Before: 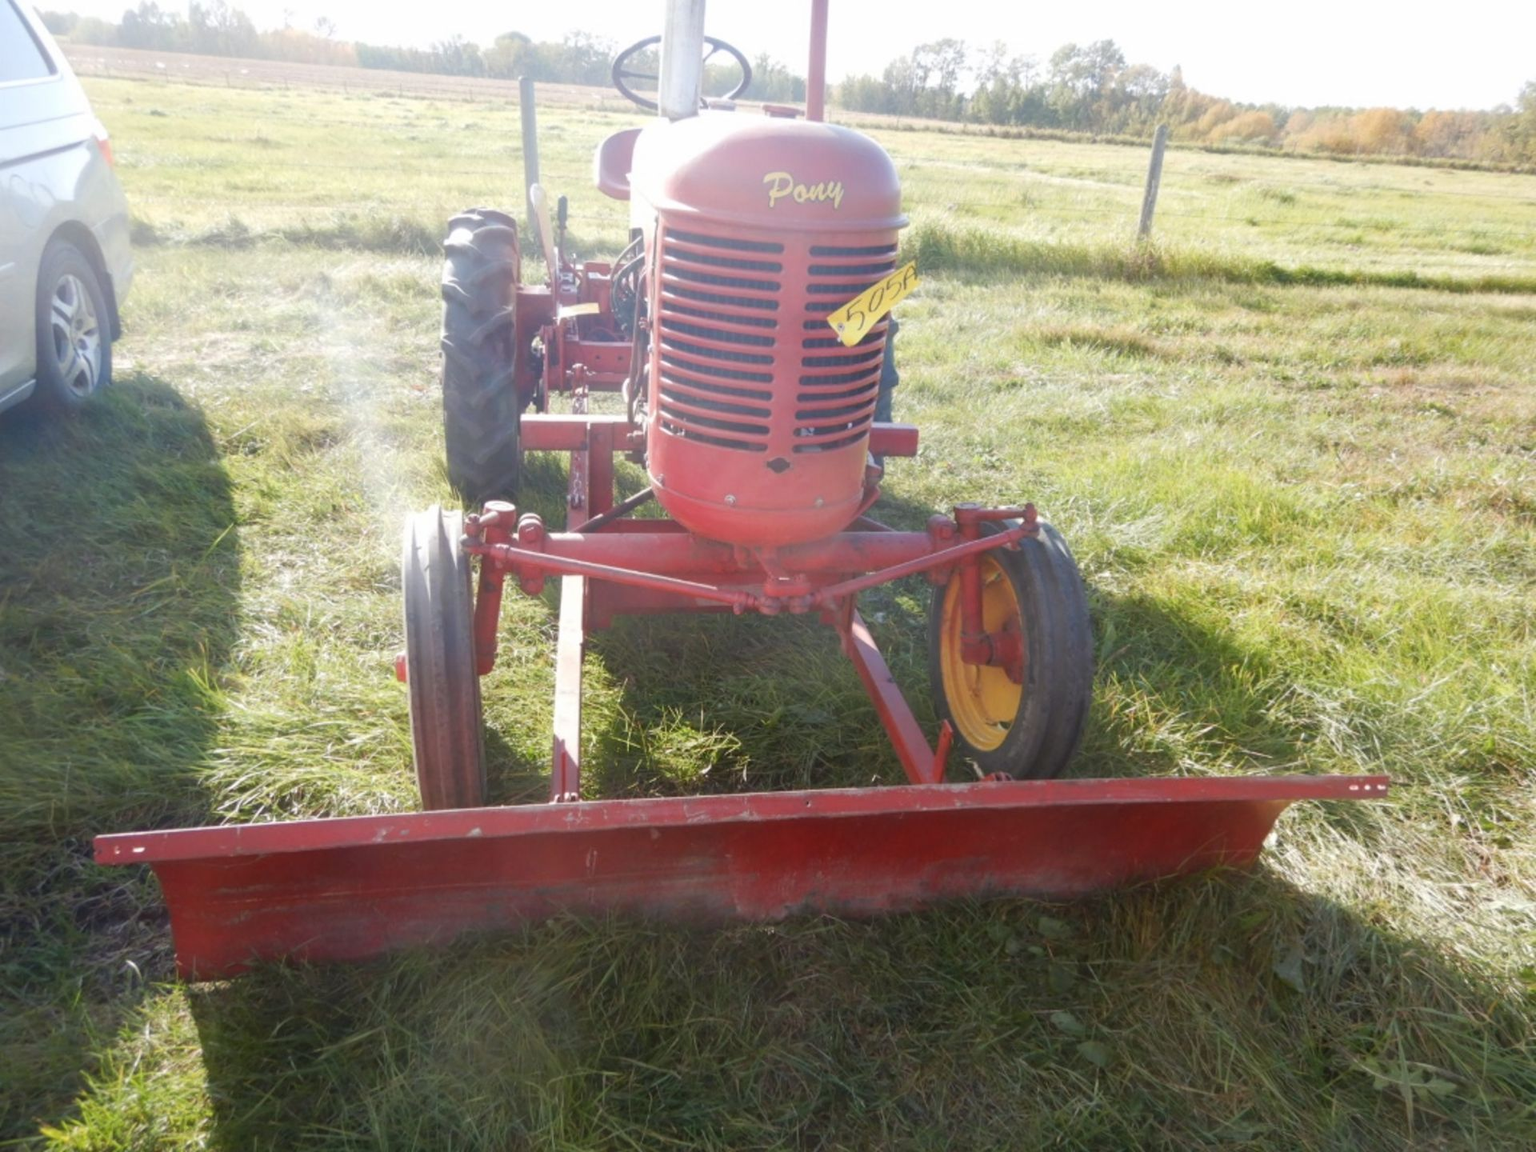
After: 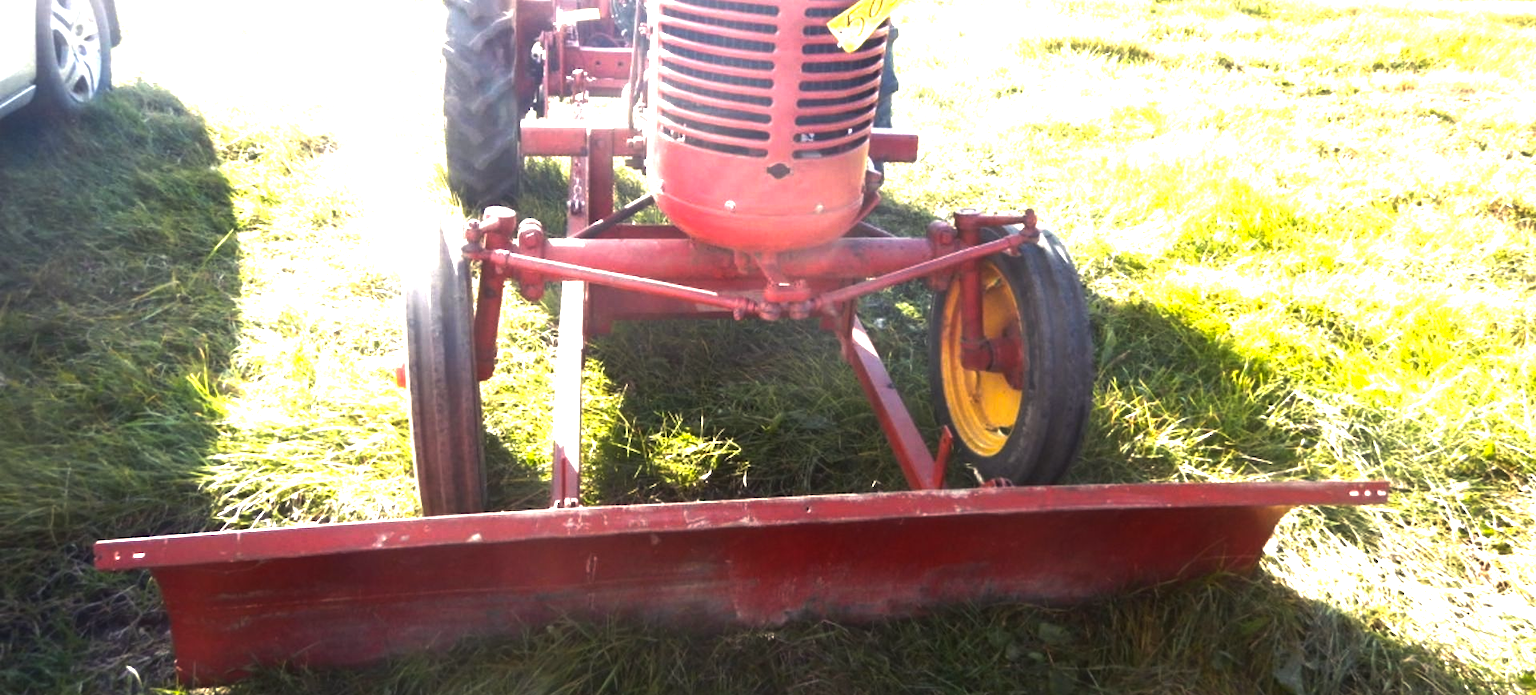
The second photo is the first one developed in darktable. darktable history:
color balance rgb: shadows lift › chroma 3.292%, shadows lift › hue 278.81°, highlights gain › chroma 3.002%, highlights gain › hue 76.22°, perceptual saturation grading › global saturation 10.424%, perceptual brilliance grading › highlights 74.212%, perceptual brilliance grading › shadows -30.096%
crop and rotate: top 25.618%, bottom 14.016%
